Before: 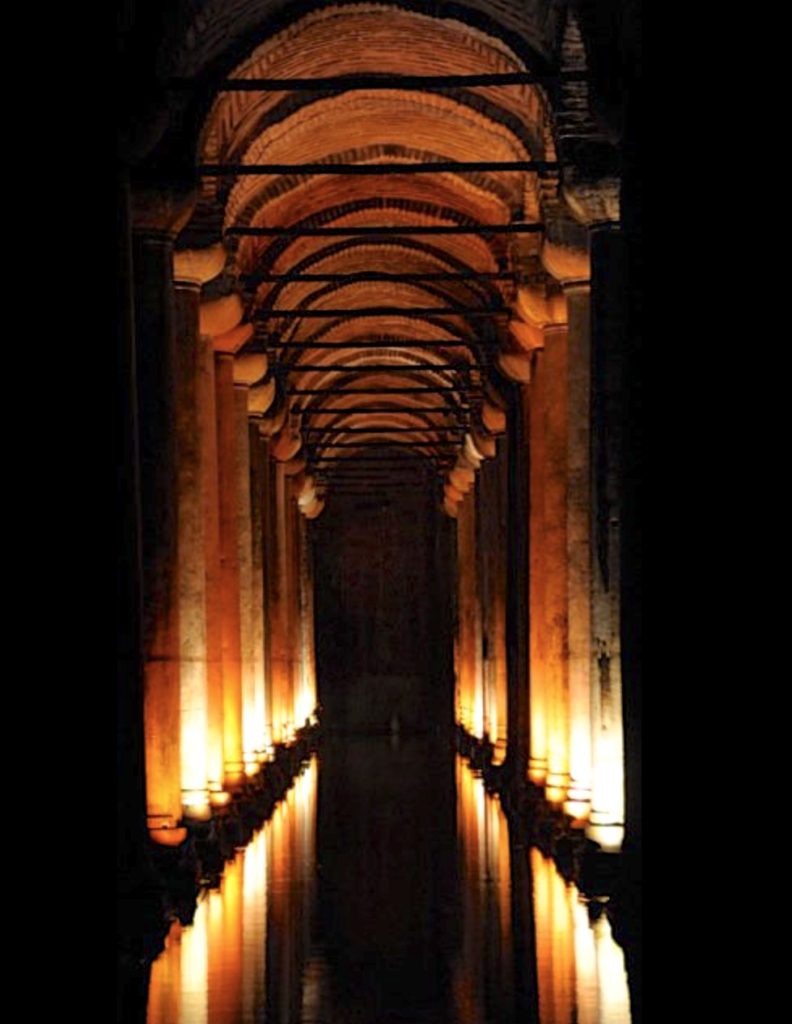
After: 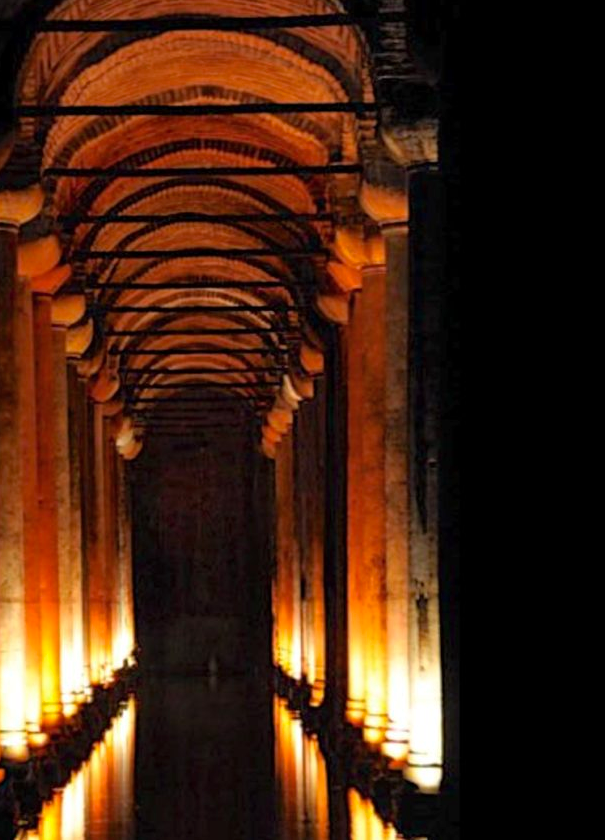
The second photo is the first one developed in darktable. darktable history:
crop: left 23.095%, top 5.827%, bottom 11.854%
shadows and highlights: shadows 25, highlights -25
